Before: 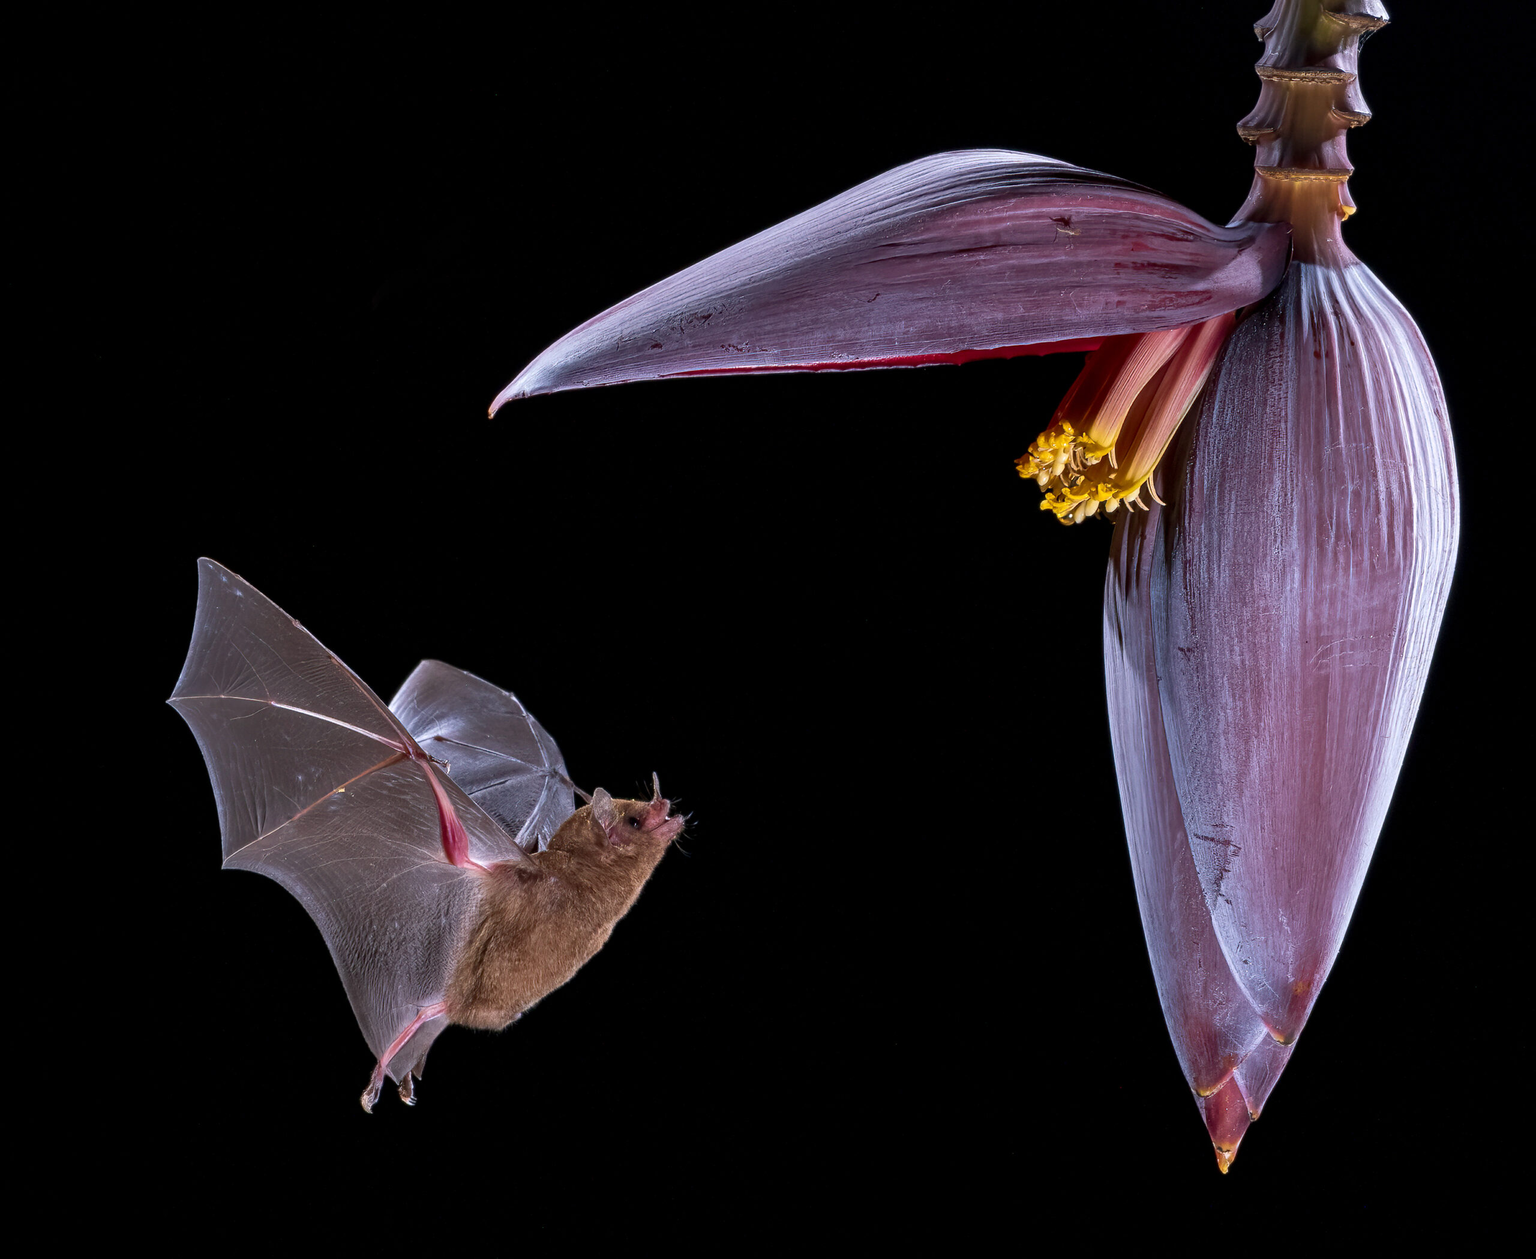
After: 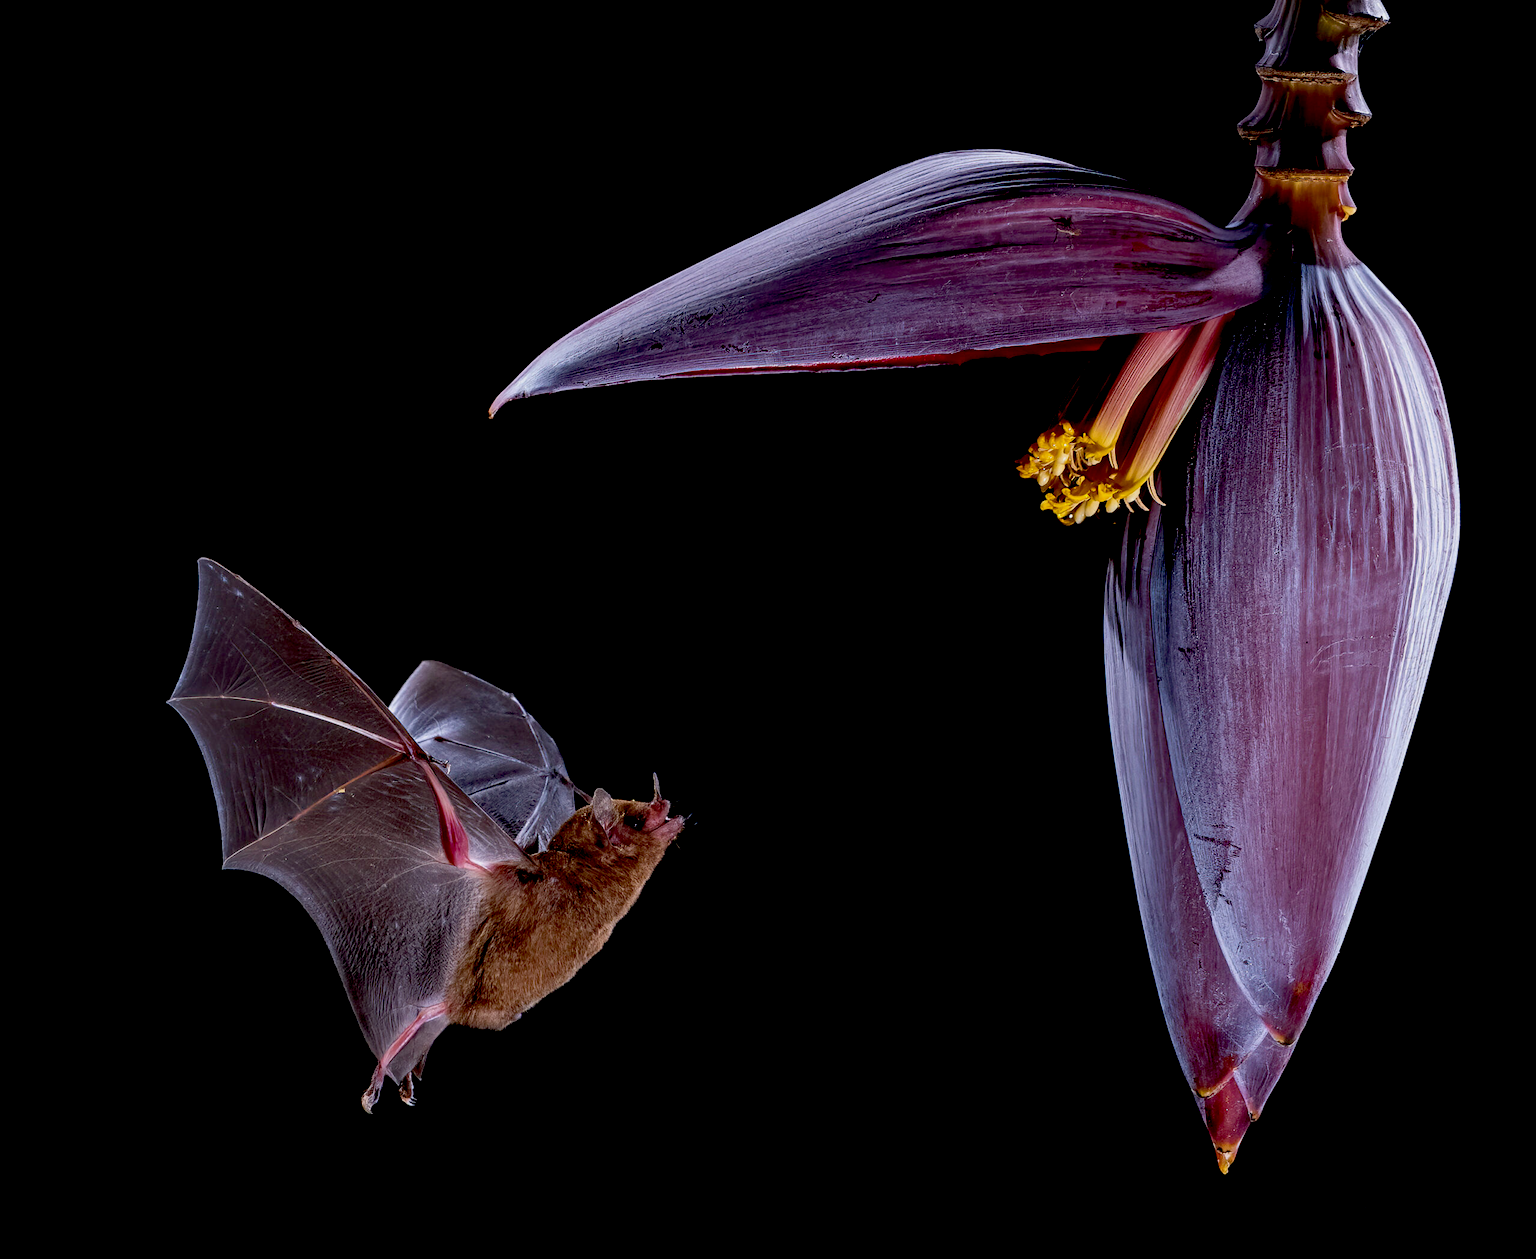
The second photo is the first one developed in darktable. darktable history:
exposure: black level correction 0.045, exposure -0.232 EV, compensate highlight preservation false
